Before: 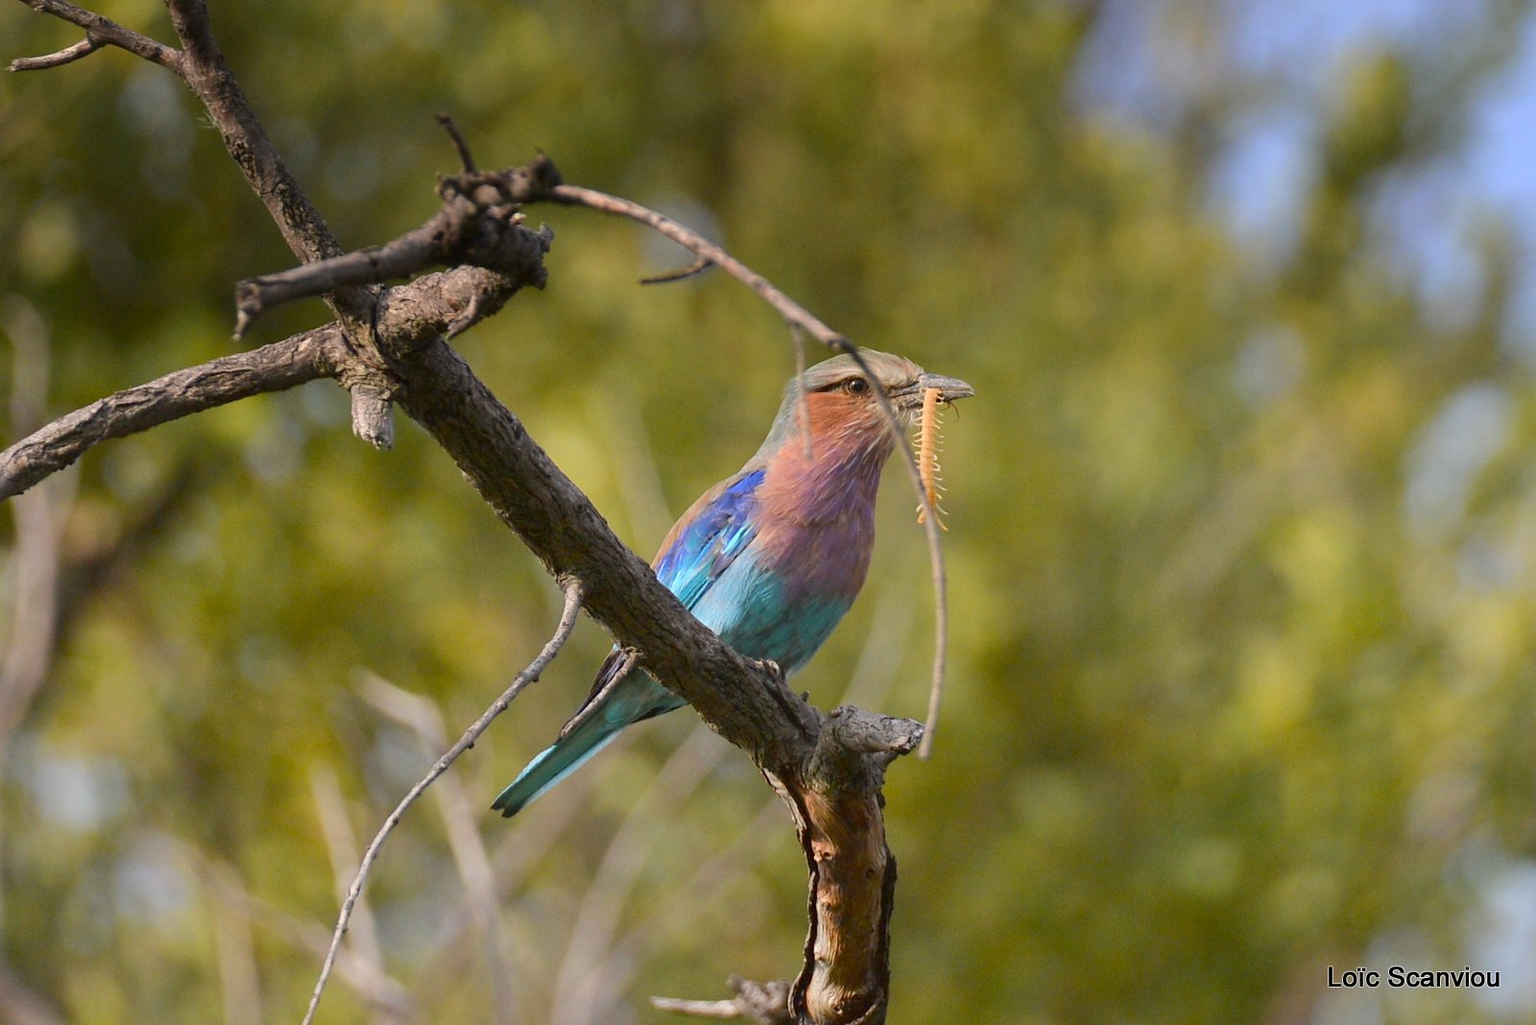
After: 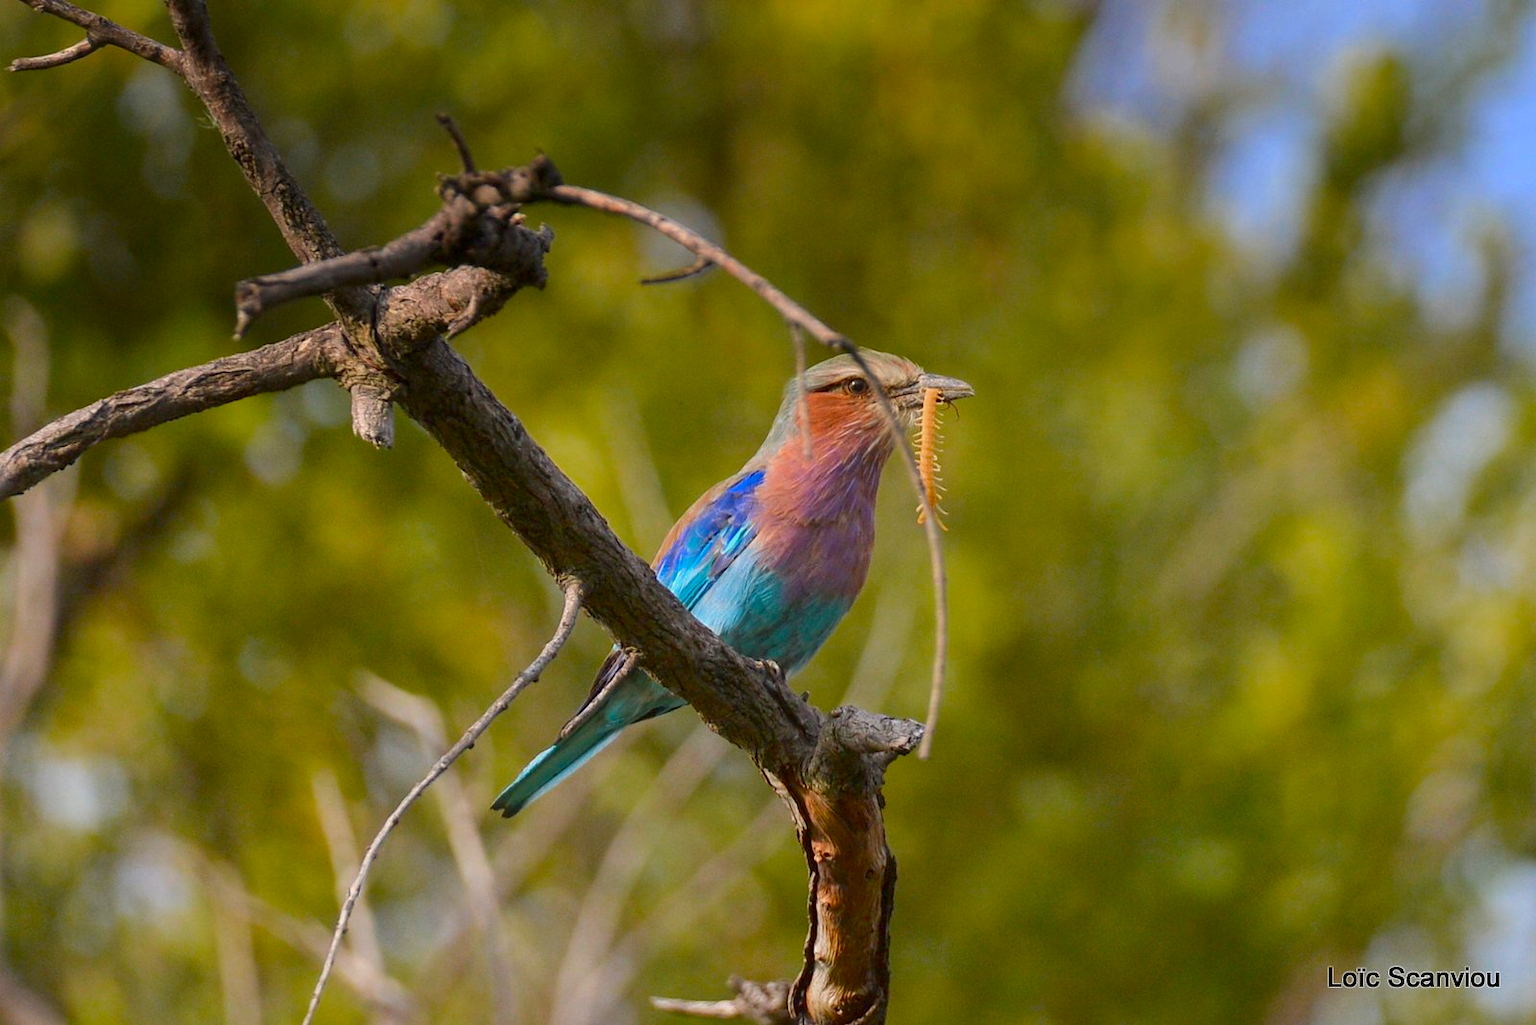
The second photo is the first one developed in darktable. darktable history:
local contrast: highlights 100%, shadows 100%, detail 120%, midtone range 0.2
color zones: curves: ch0 [(0, 0.425) (0.143, 0.422) (0.286, 0.42) (0.429, 0.419) (0.571, 0.419) (0.714, 0.42) (0.857, 0.422) (1, 0.425)]; ch1 [(0, 0.666) (0.143, 0.669) (0.286, 0.671) (0.429, 0.67) (0.571, 0.67) (0.714, 0.67) (0.857, 0.67) (1, 0.666)]
